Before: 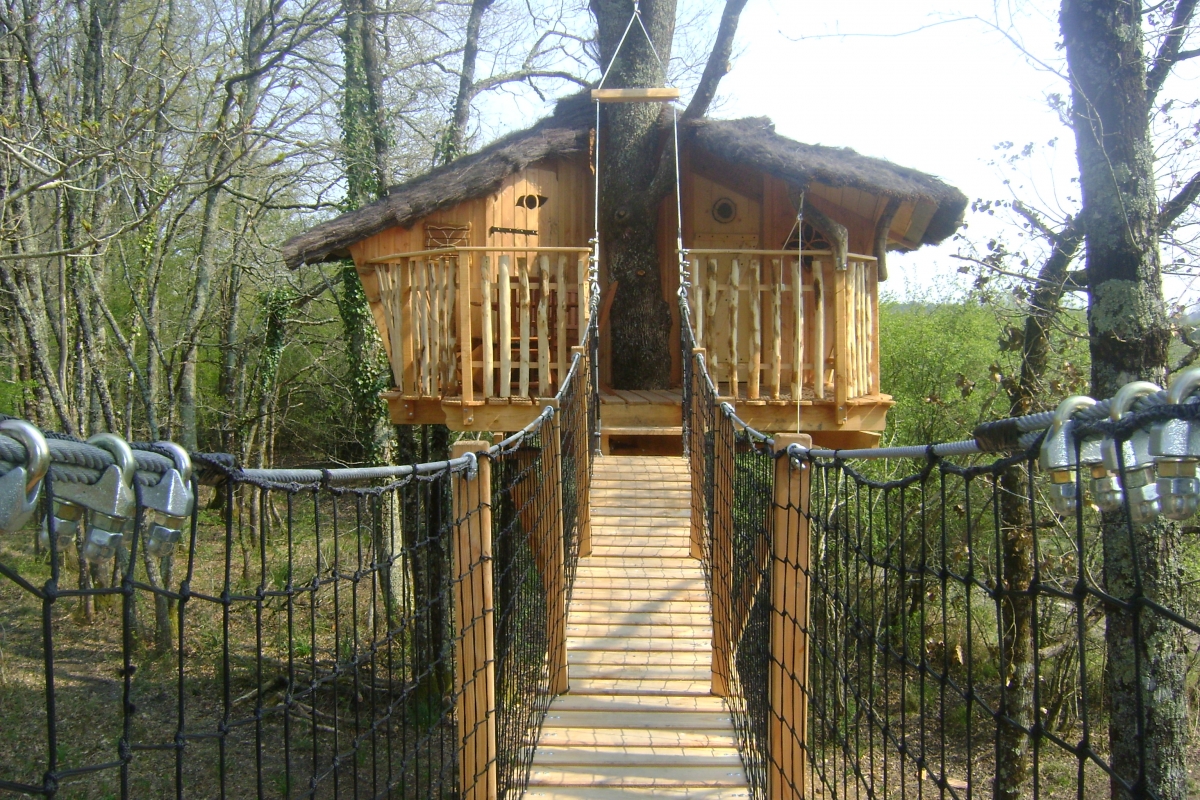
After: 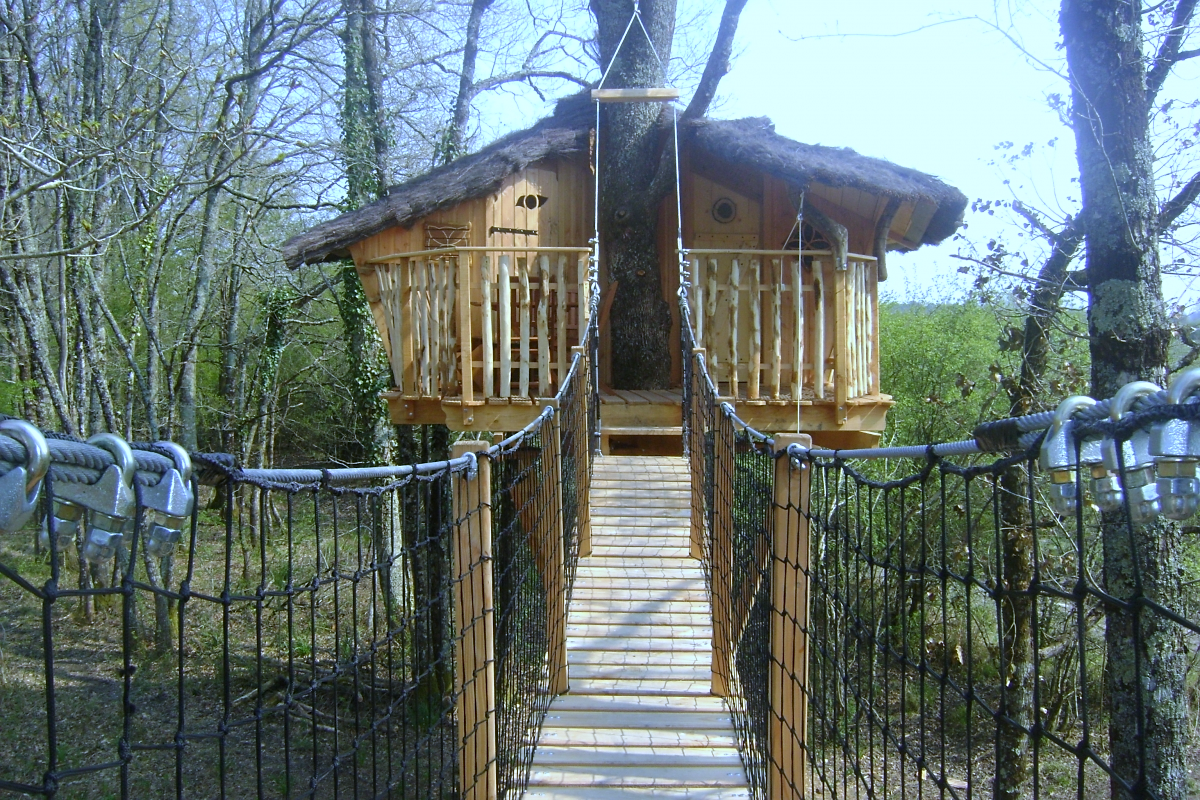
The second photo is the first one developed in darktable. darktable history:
white balance: red 0.871, blue 1.249
sharpen: amount 0.2
